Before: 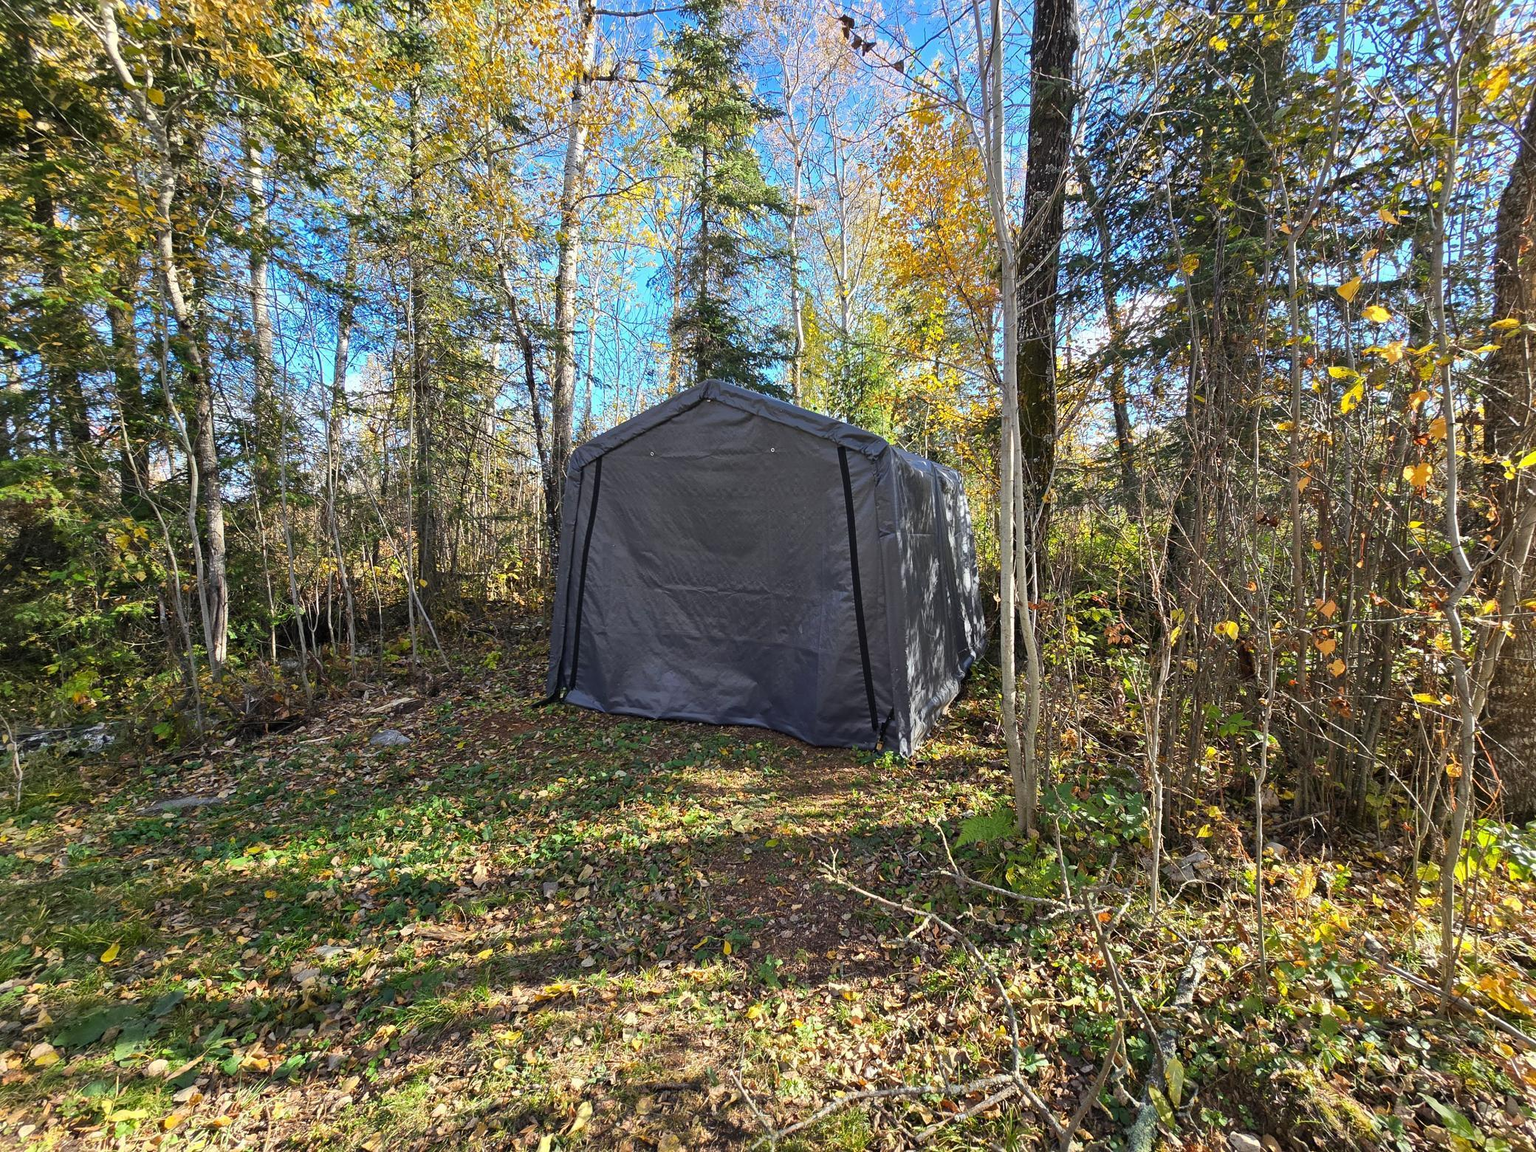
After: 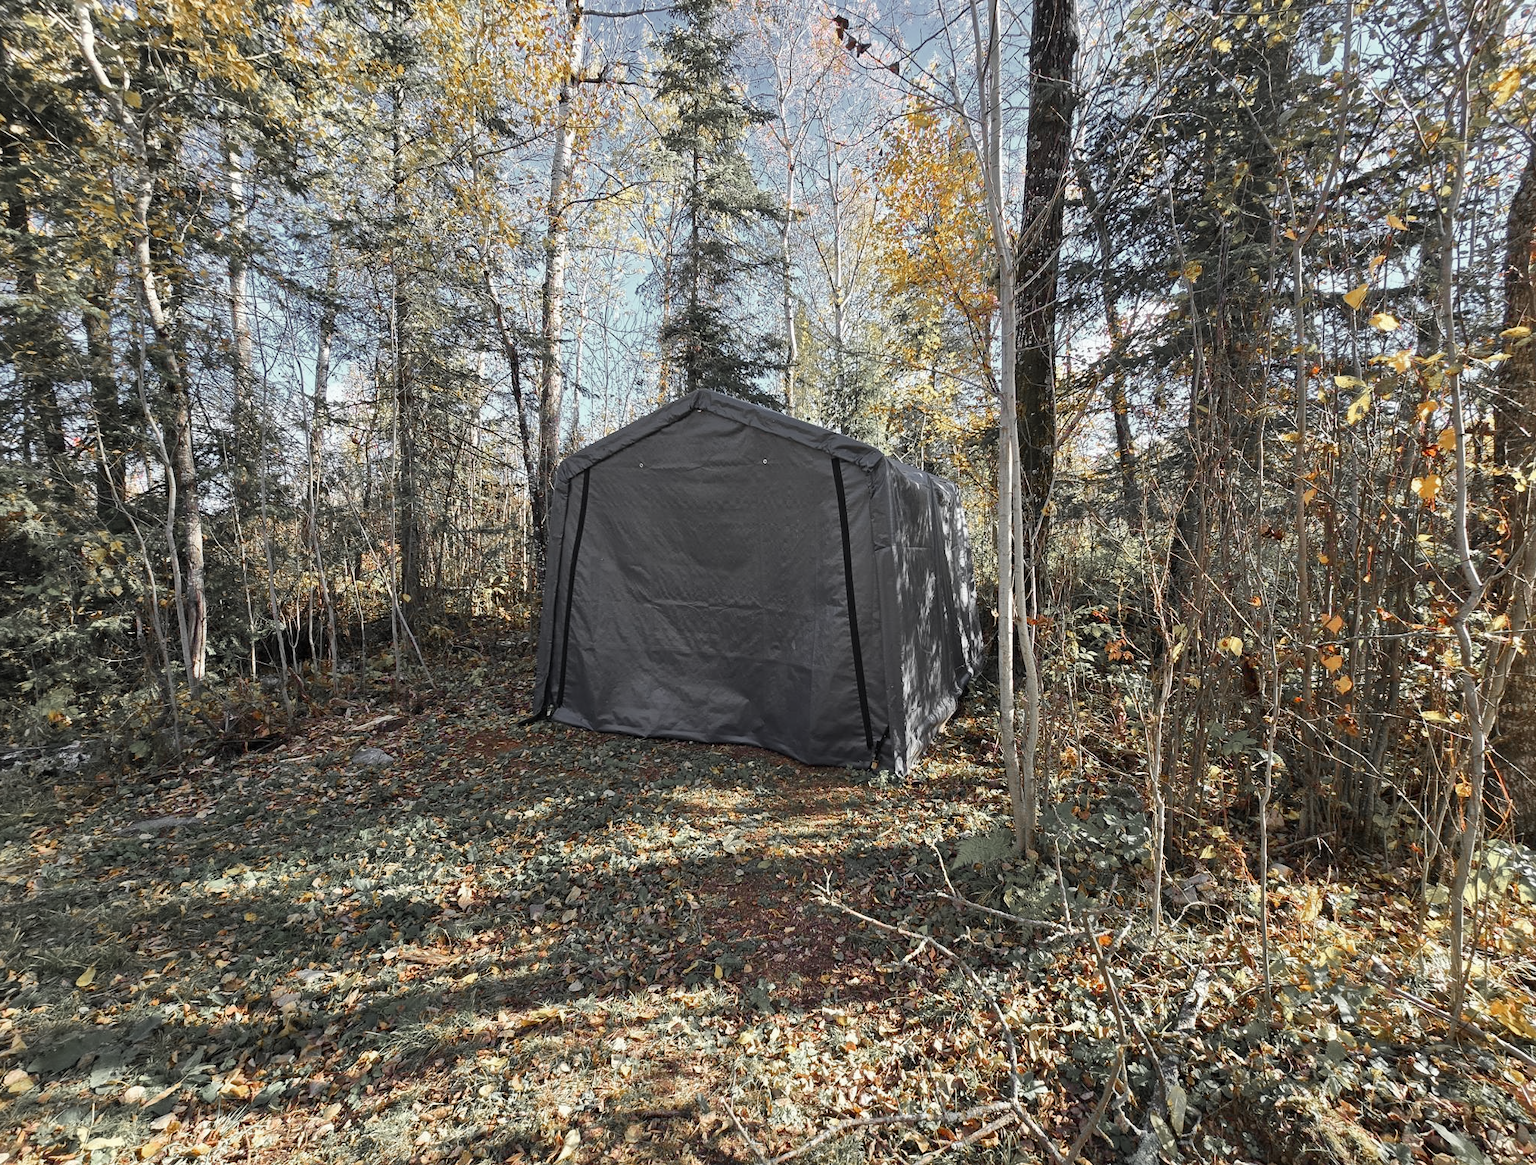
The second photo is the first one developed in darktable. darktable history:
color zones: curves: ch1 [(0, 0.638) (0.193, 0.442) (0.286, 0.15) (0.429, 0.14) (0.571, 0.142) (0.714, 0.154) (0.857, 0.175) (1, 0.638)]
crop and rotate: left 1.774%, right 0.633%, bottom 1.28%
